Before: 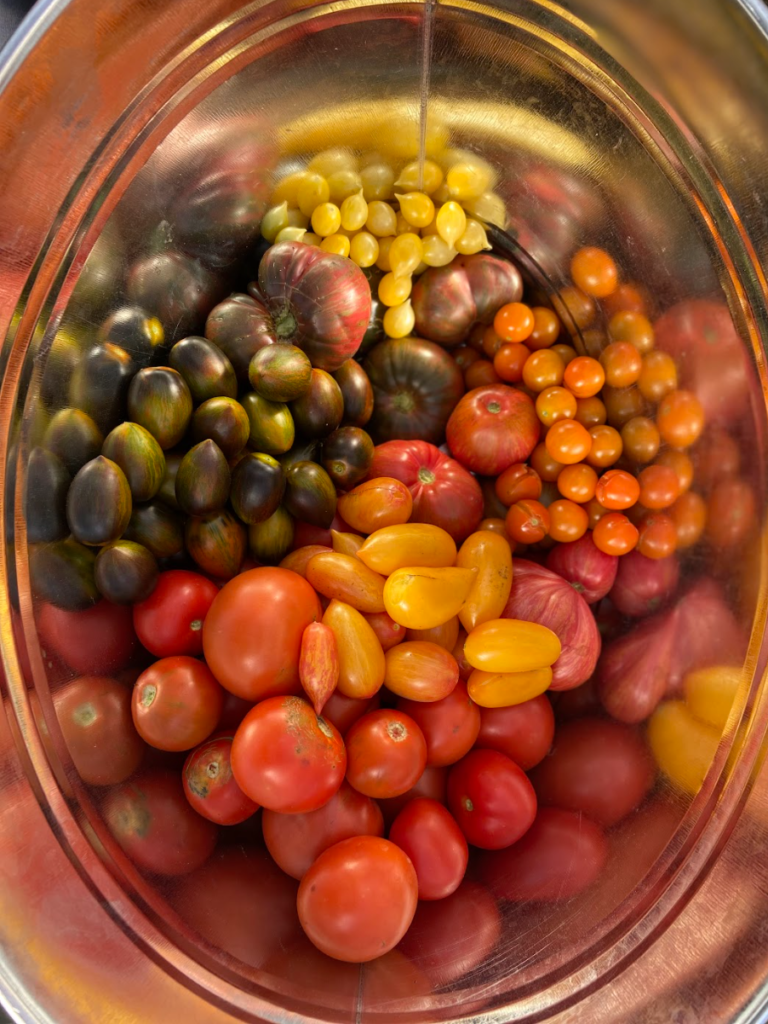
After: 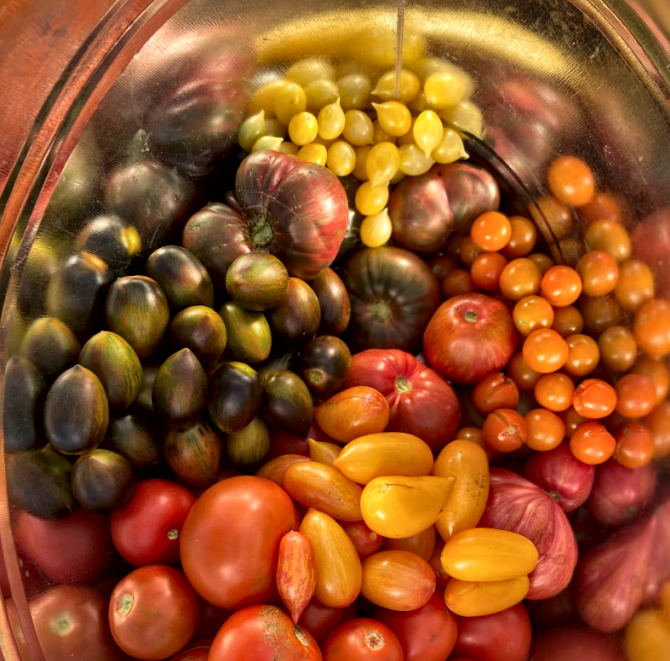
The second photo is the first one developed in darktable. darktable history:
crop: left 3.015%, top 8.969%, right 9.647%, bottom 26.457%
exposure: black level correction 0, compensate exposure bias true, compensate highlight preservation false
velvia: on, module defaults
local contrast: mode bilateral grid, contrast 20, coarseness 19, detail 163%, midtone range 0.2
